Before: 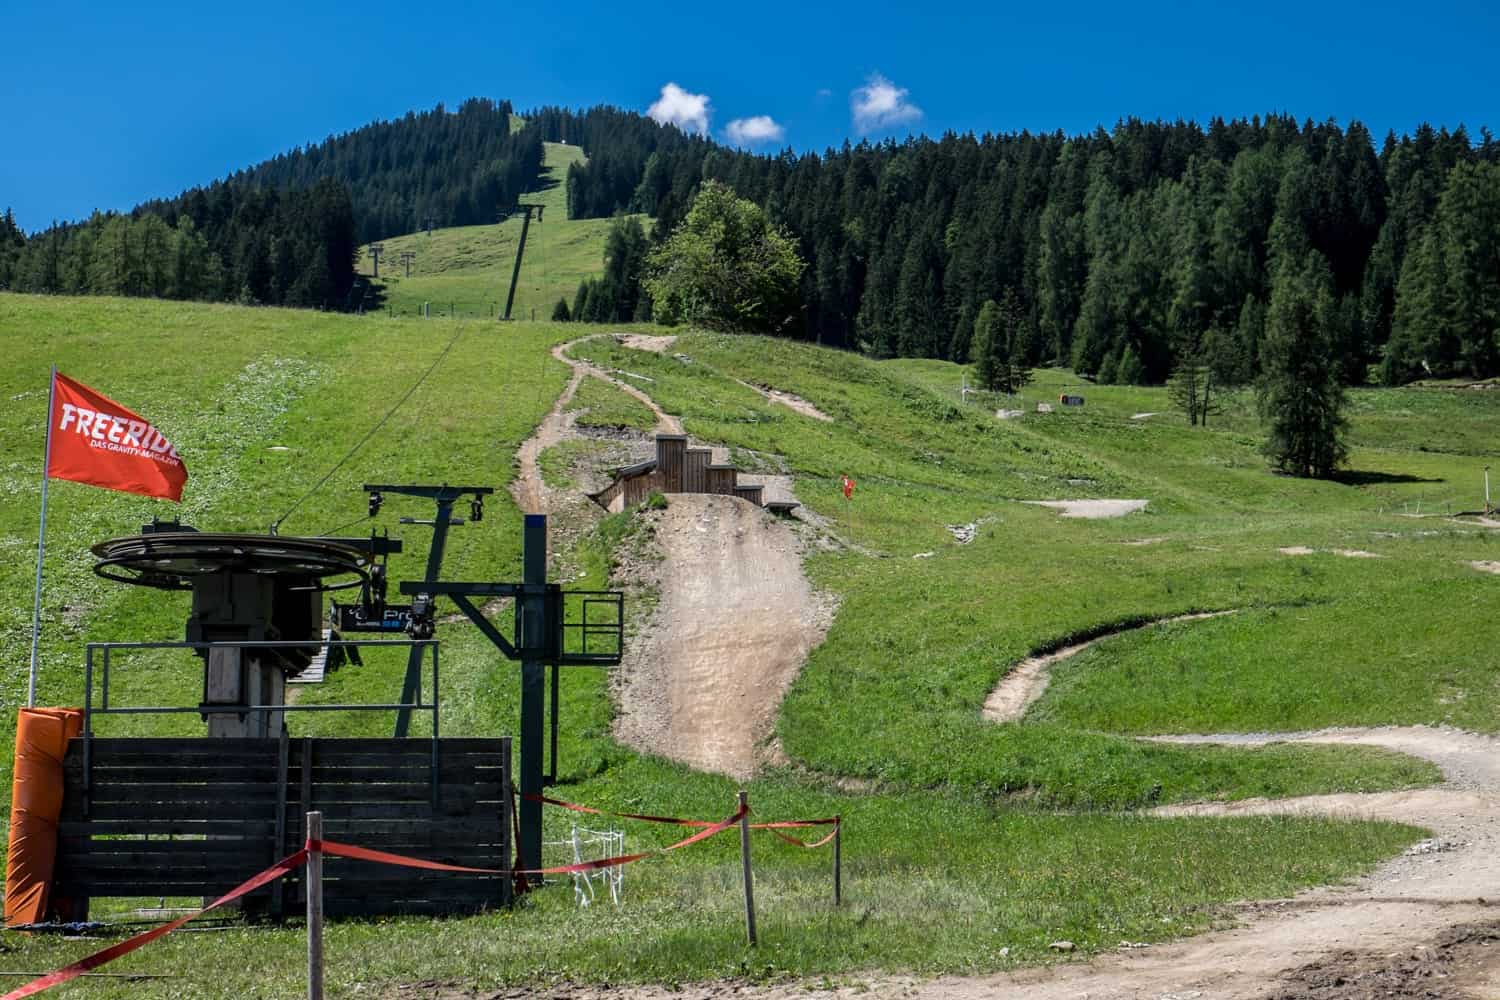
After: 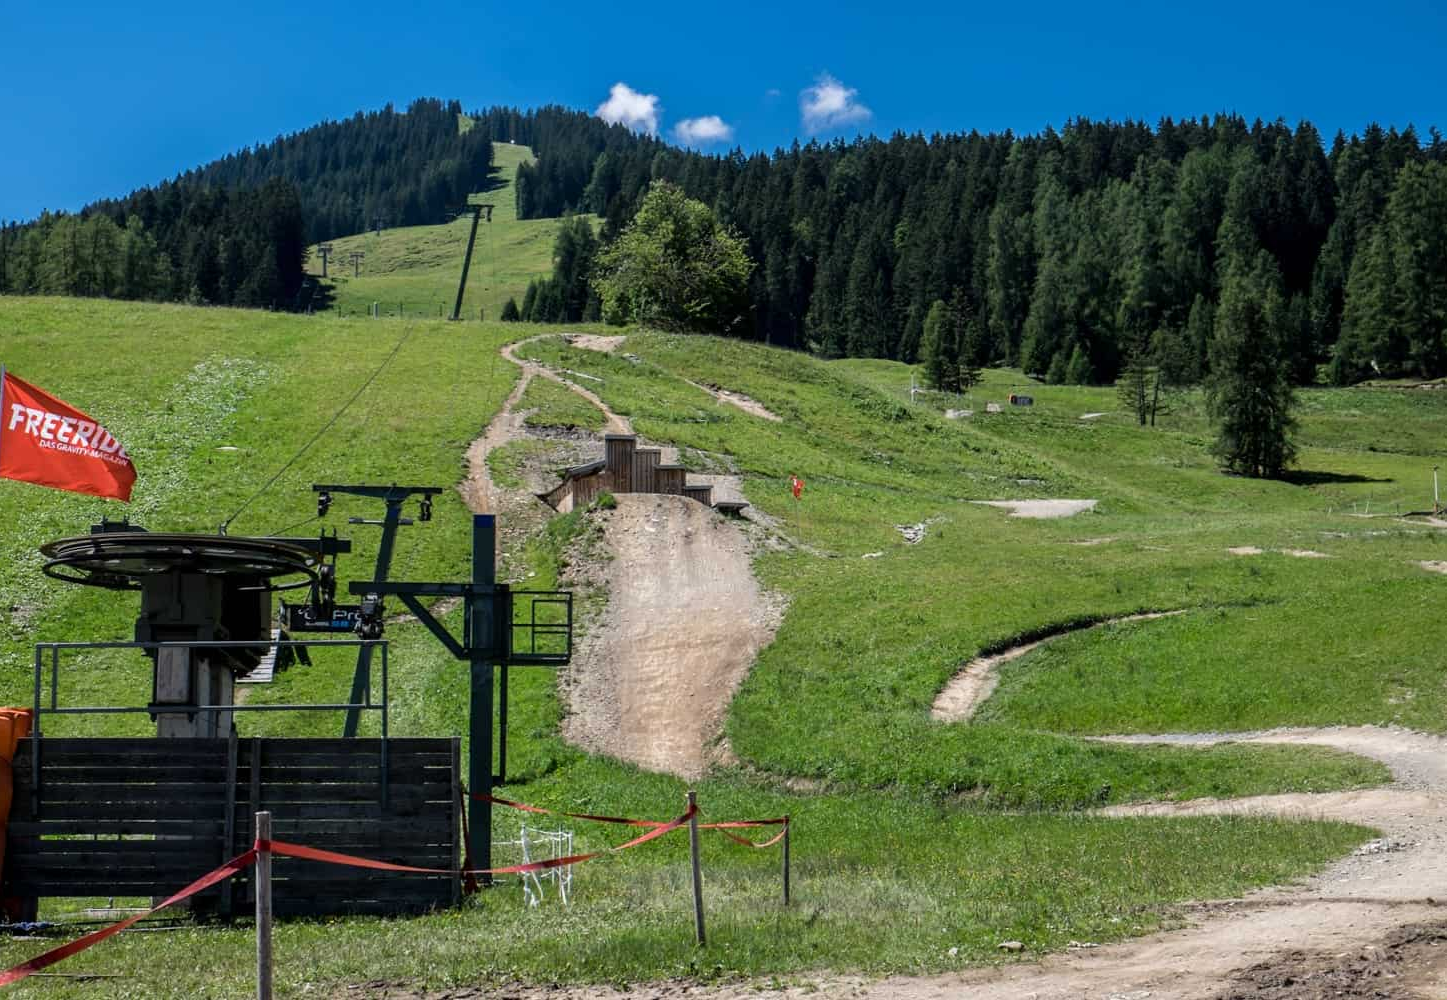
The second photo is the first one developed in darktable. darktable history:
crop and rotate: left 3.485%
